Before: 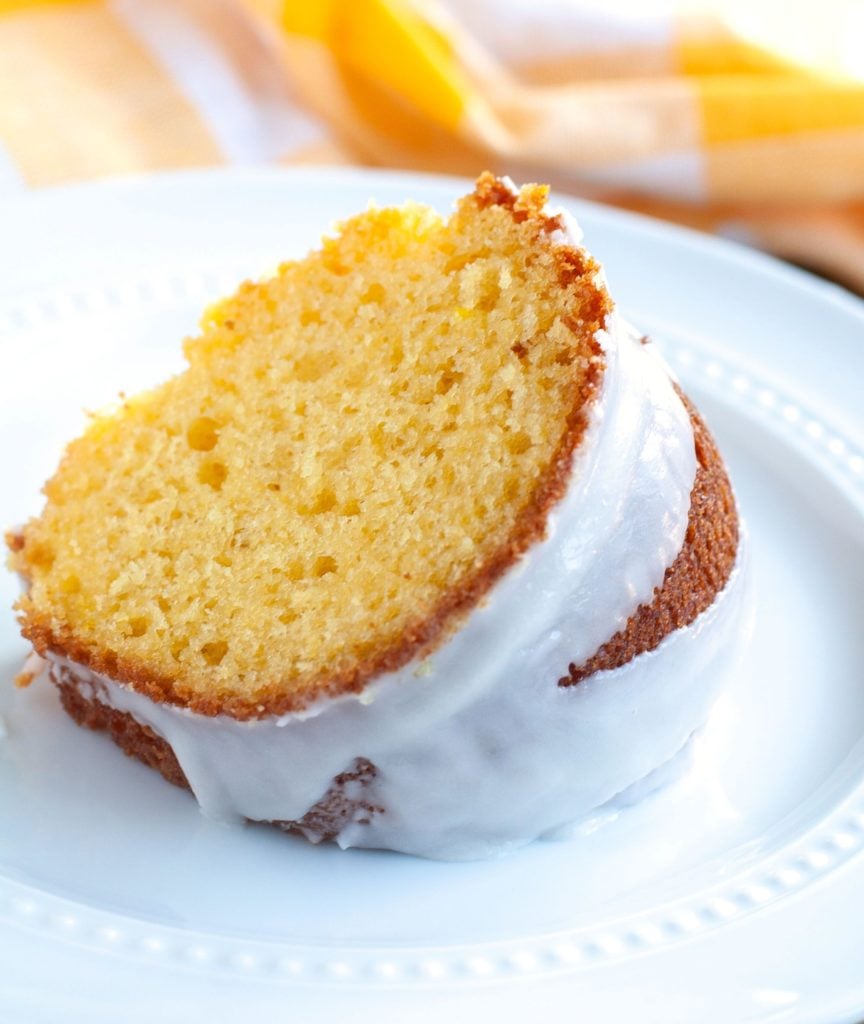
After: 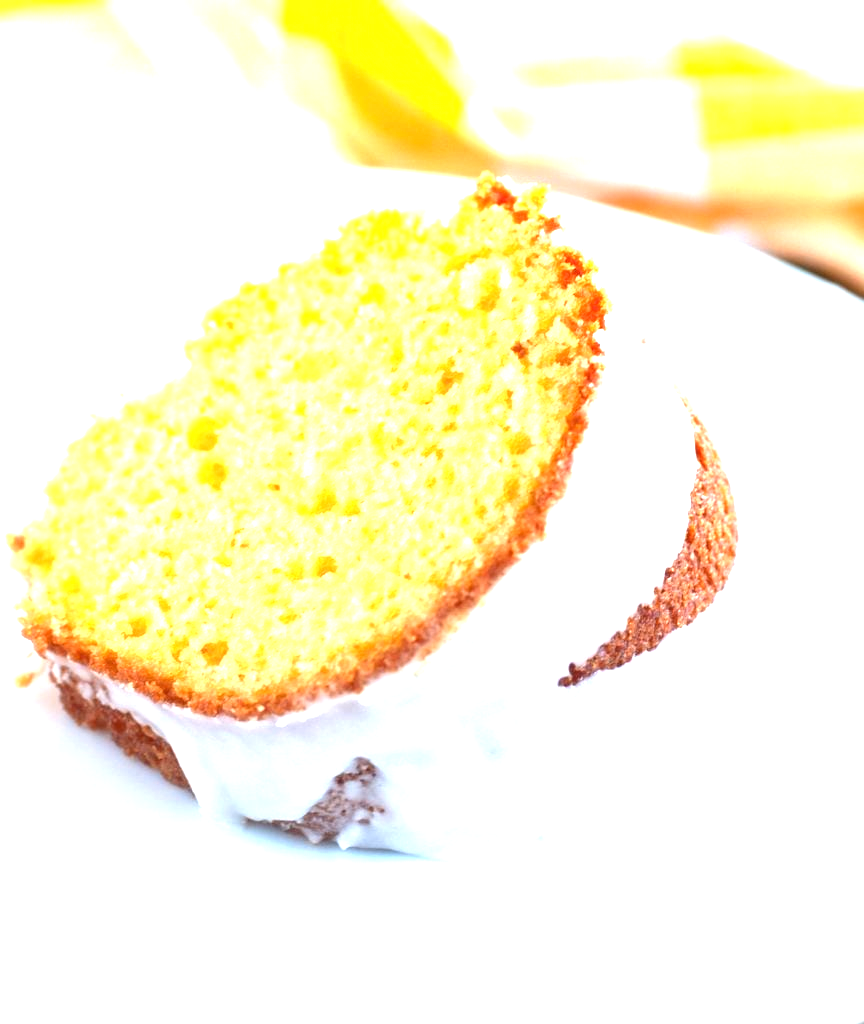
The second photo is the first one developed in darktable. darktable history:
rotate and perspective: automatic cropping off
exposure: black level correction 0, exposure 1.5 EV, compensate exposure bias true, compensate highlight preservation false
